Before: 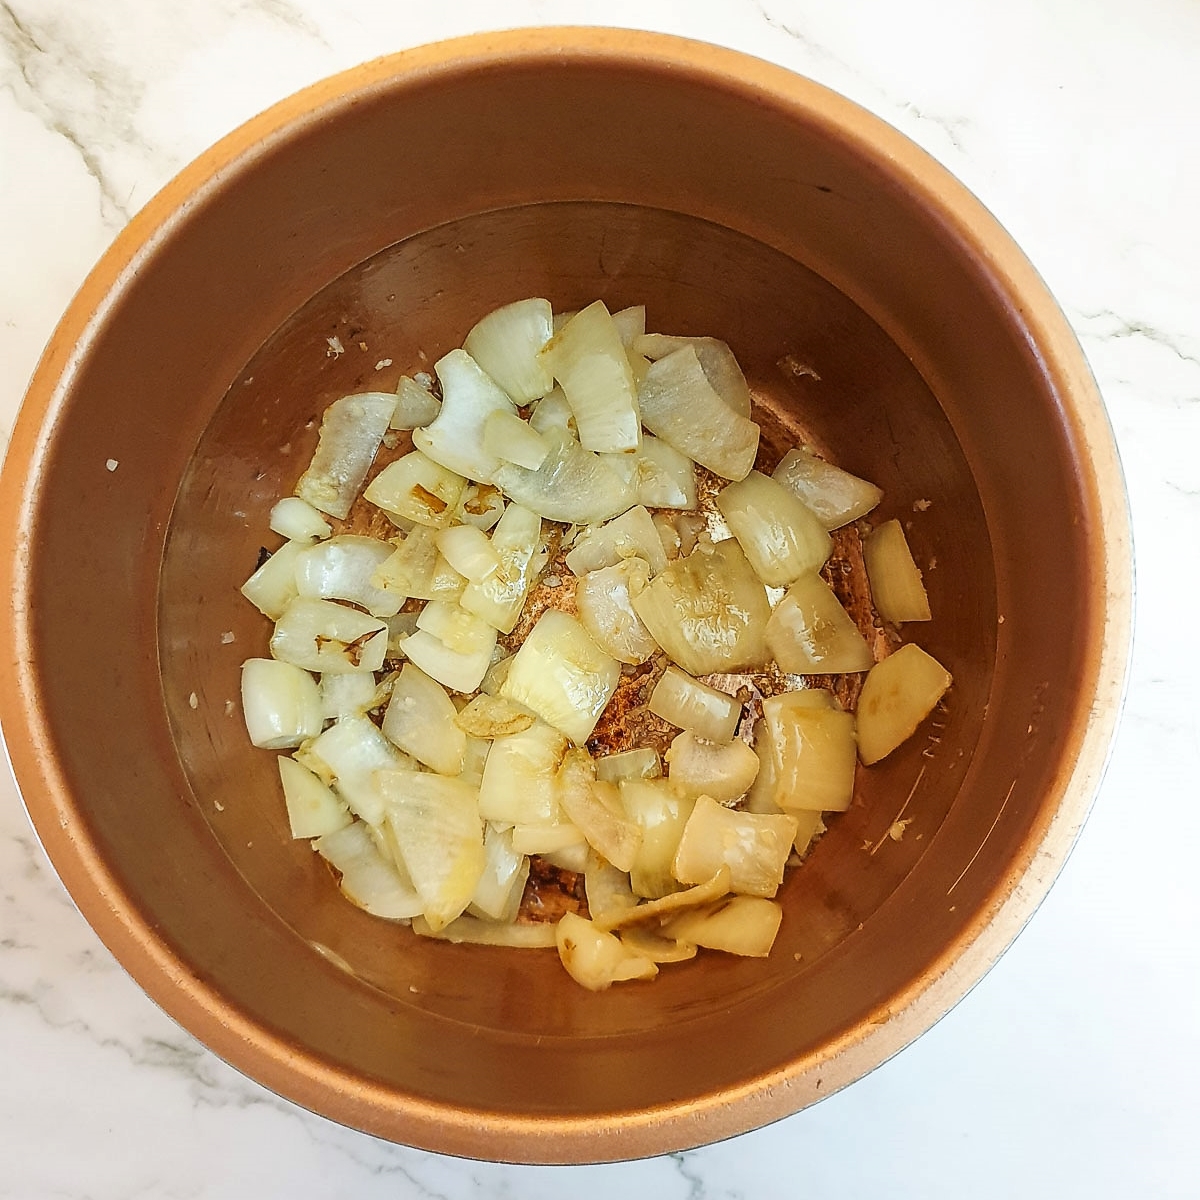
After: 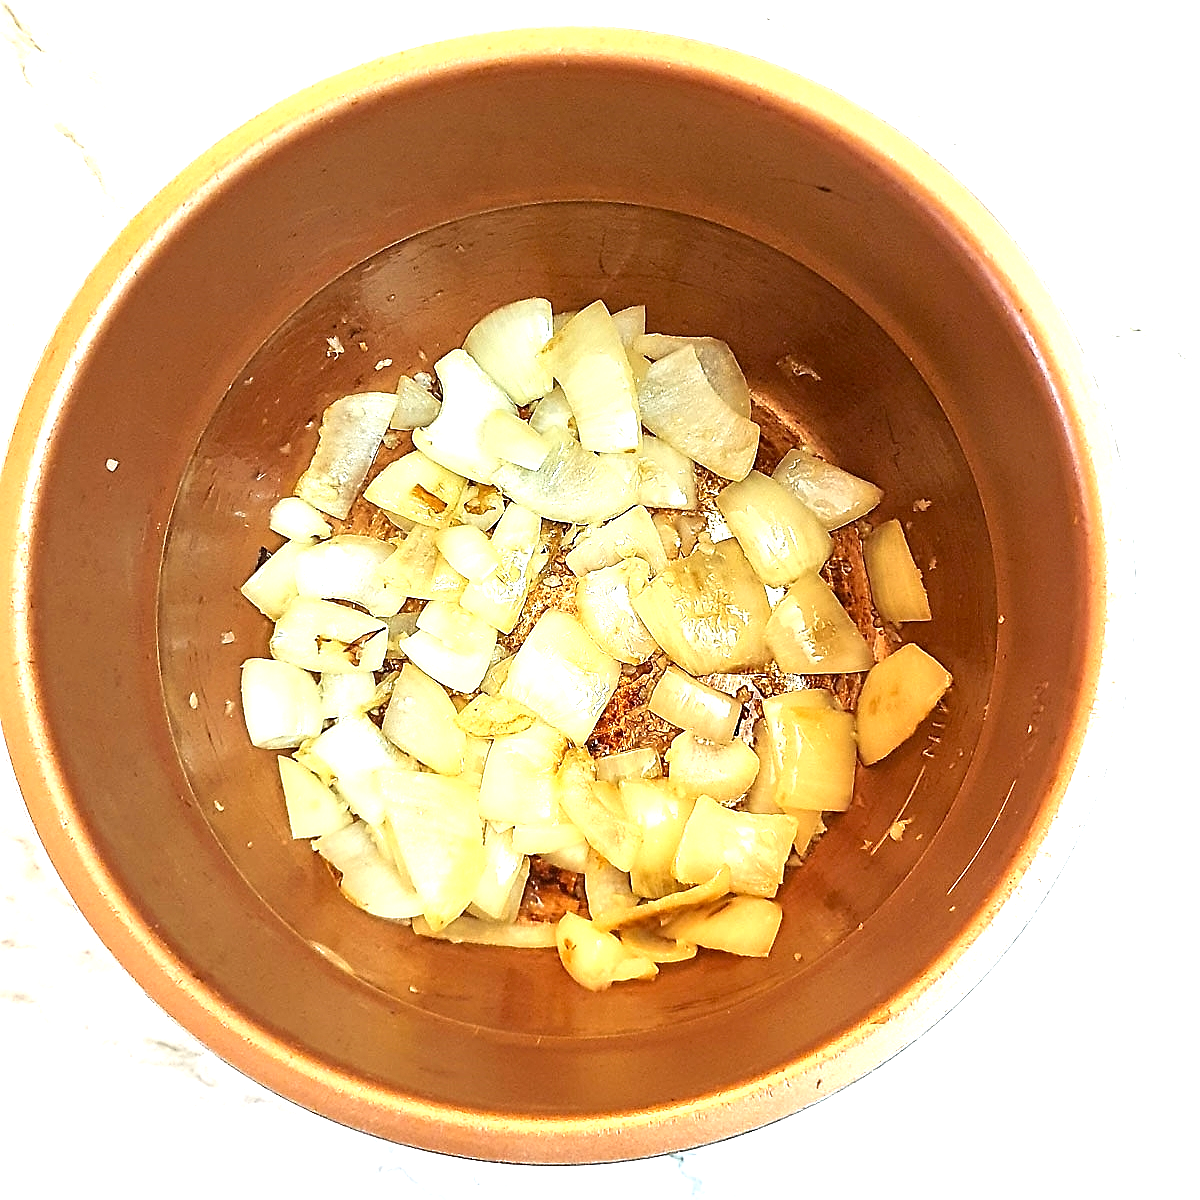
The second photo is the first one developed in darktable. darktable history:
exposure: black level correction 0.001, exposure 1.12 EV, compensate highlight preservation false
sharpen: on, module defaults
